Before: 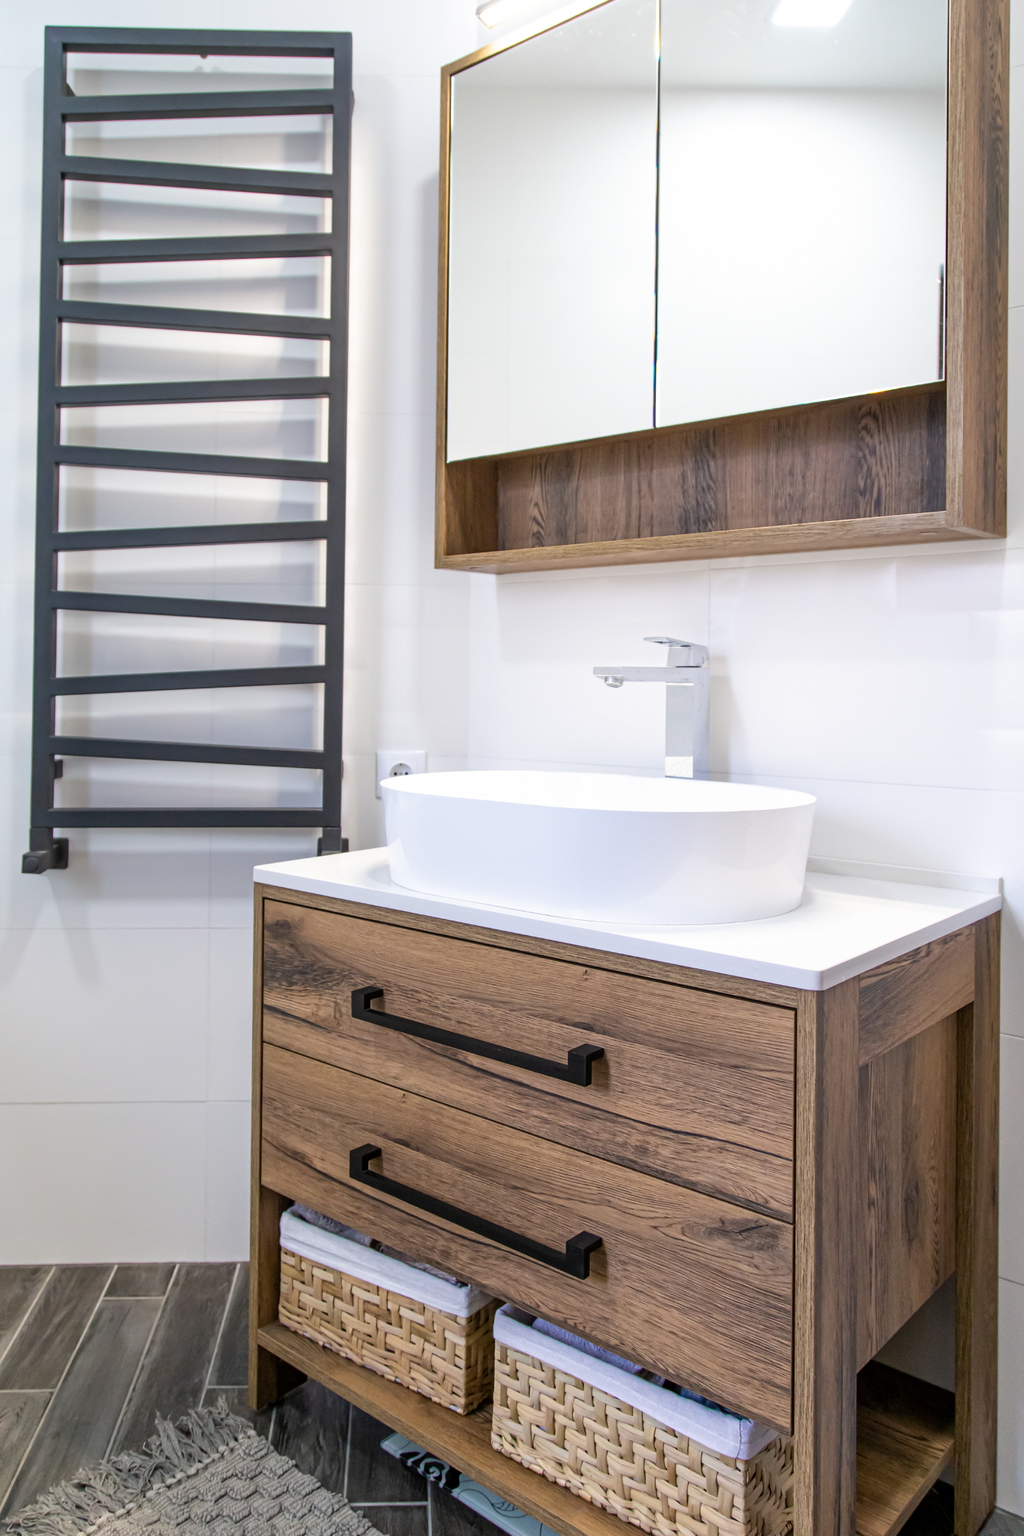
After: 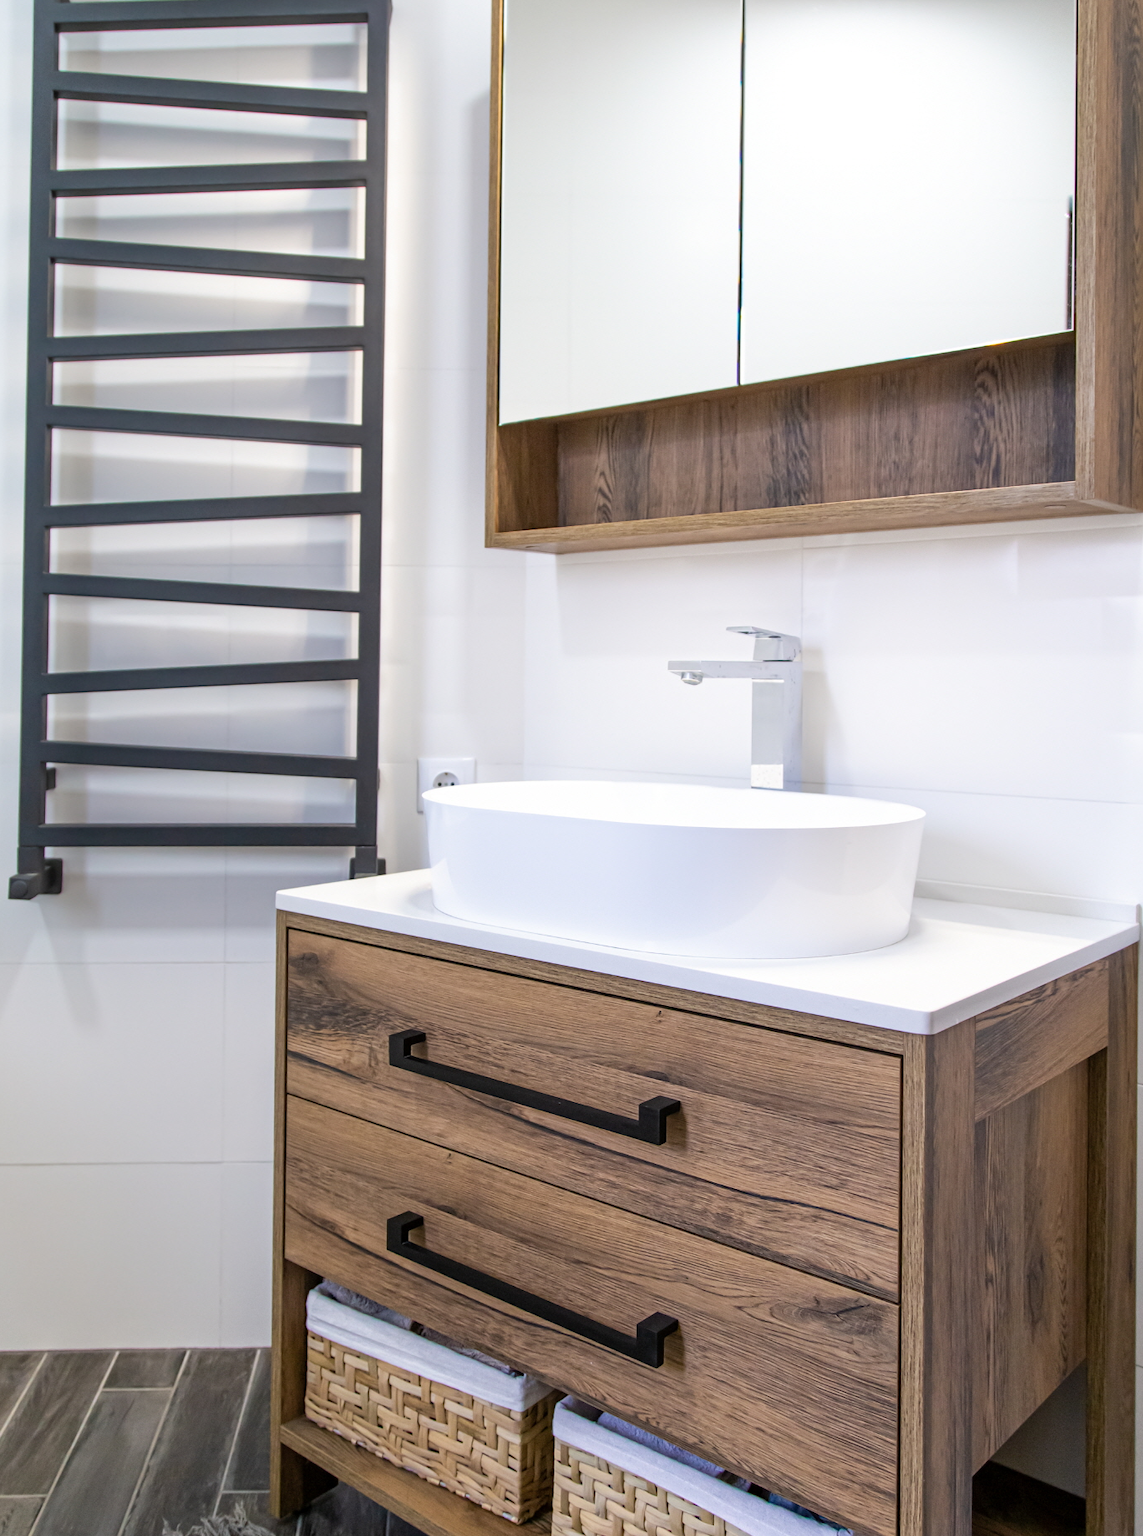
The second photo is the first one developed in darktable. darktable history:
crop: left 1.44%, top 6.127%, right 1.743%, bottom 7.188%
